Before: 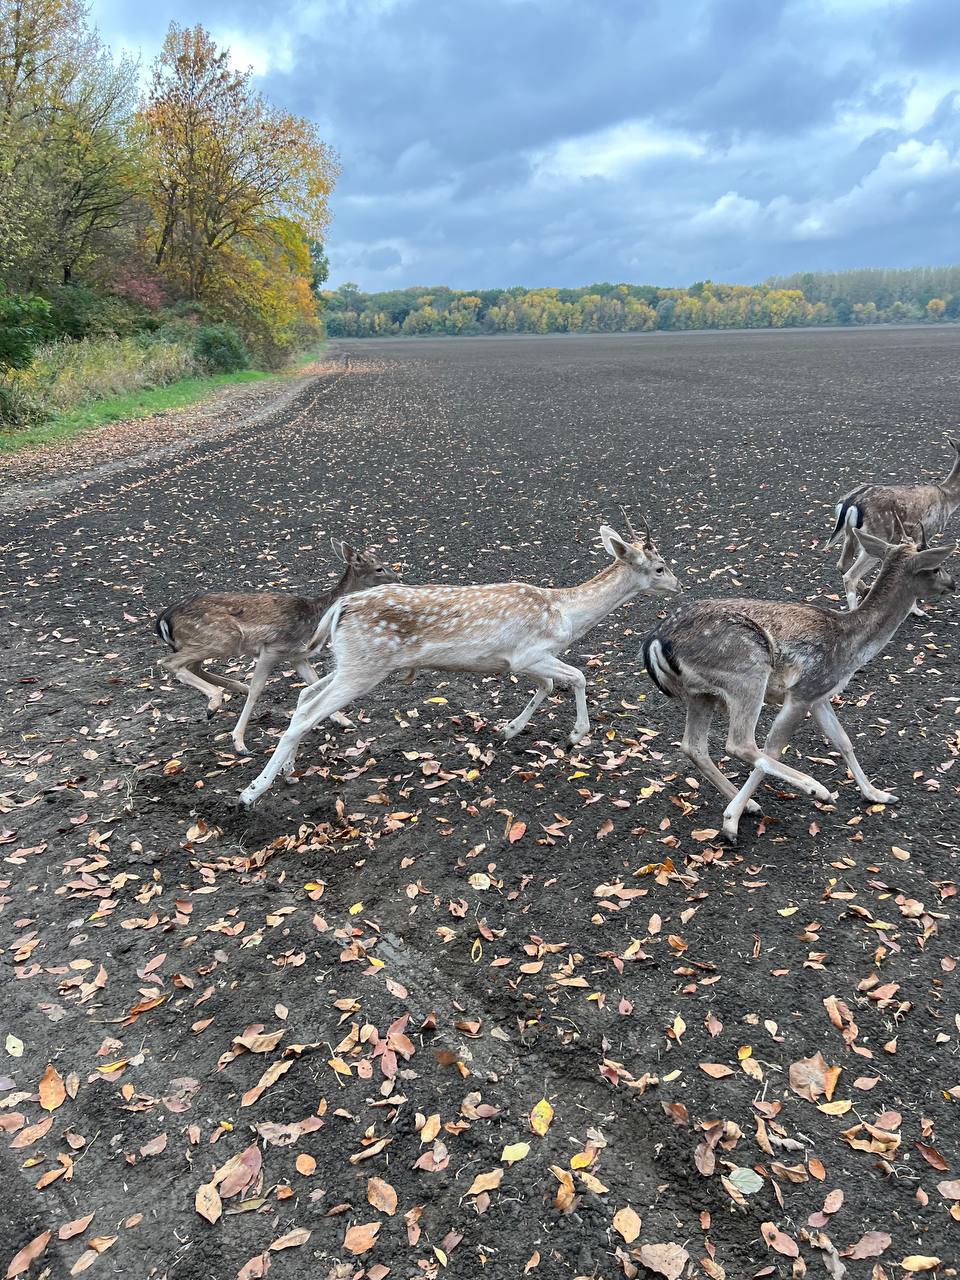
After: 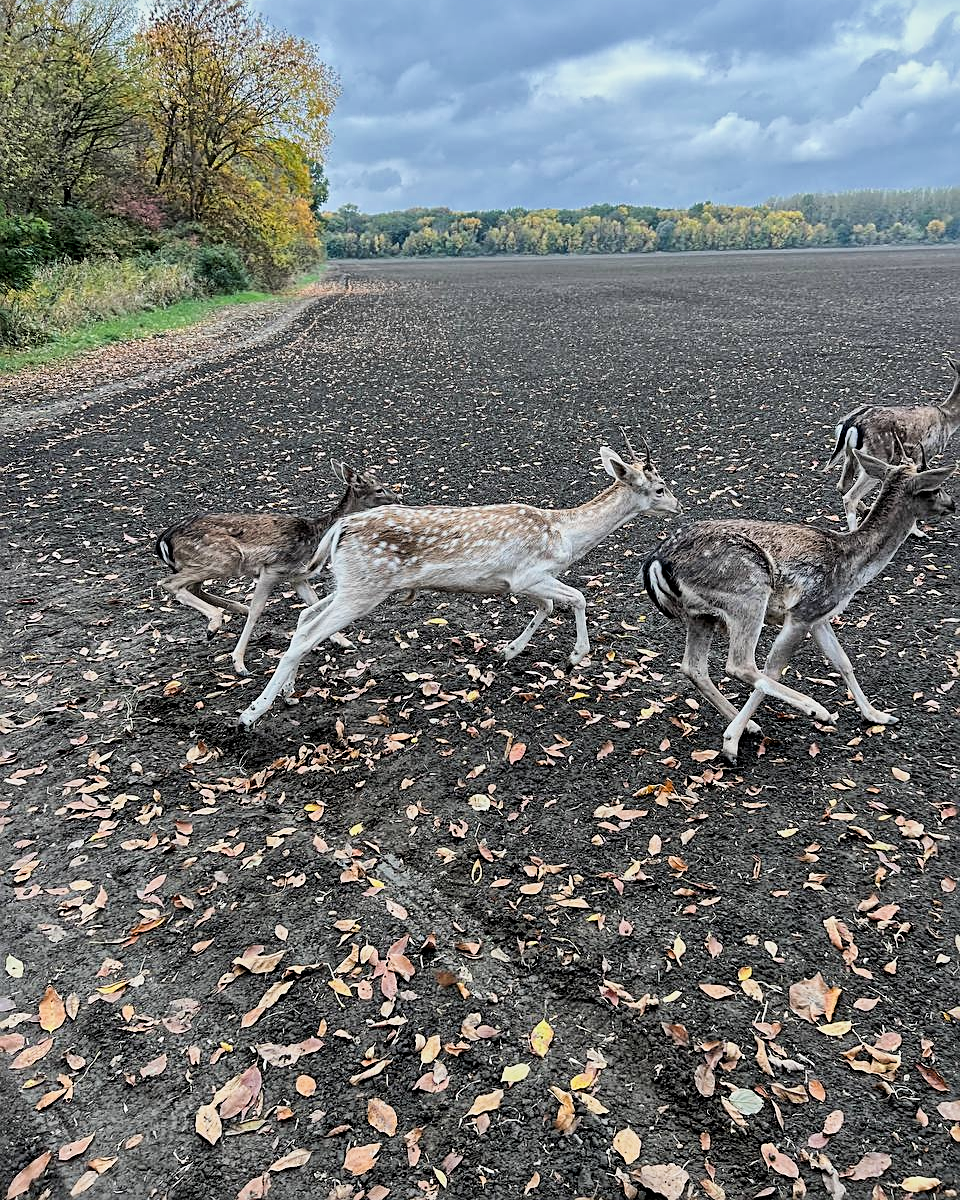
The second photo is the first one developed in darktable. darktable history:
crop and rotate: top 6.238%
filmic rgb: black relative exposure -8.01 EV, white relative exposure 4.04 EV, hardness 4.16, latitude 50.03%, contrast 1.101
local contrast: mode bilateral grid, contrast 20, coarseness 20, detail 150%, midtone range 0.2
sharpen: on, module defaults
